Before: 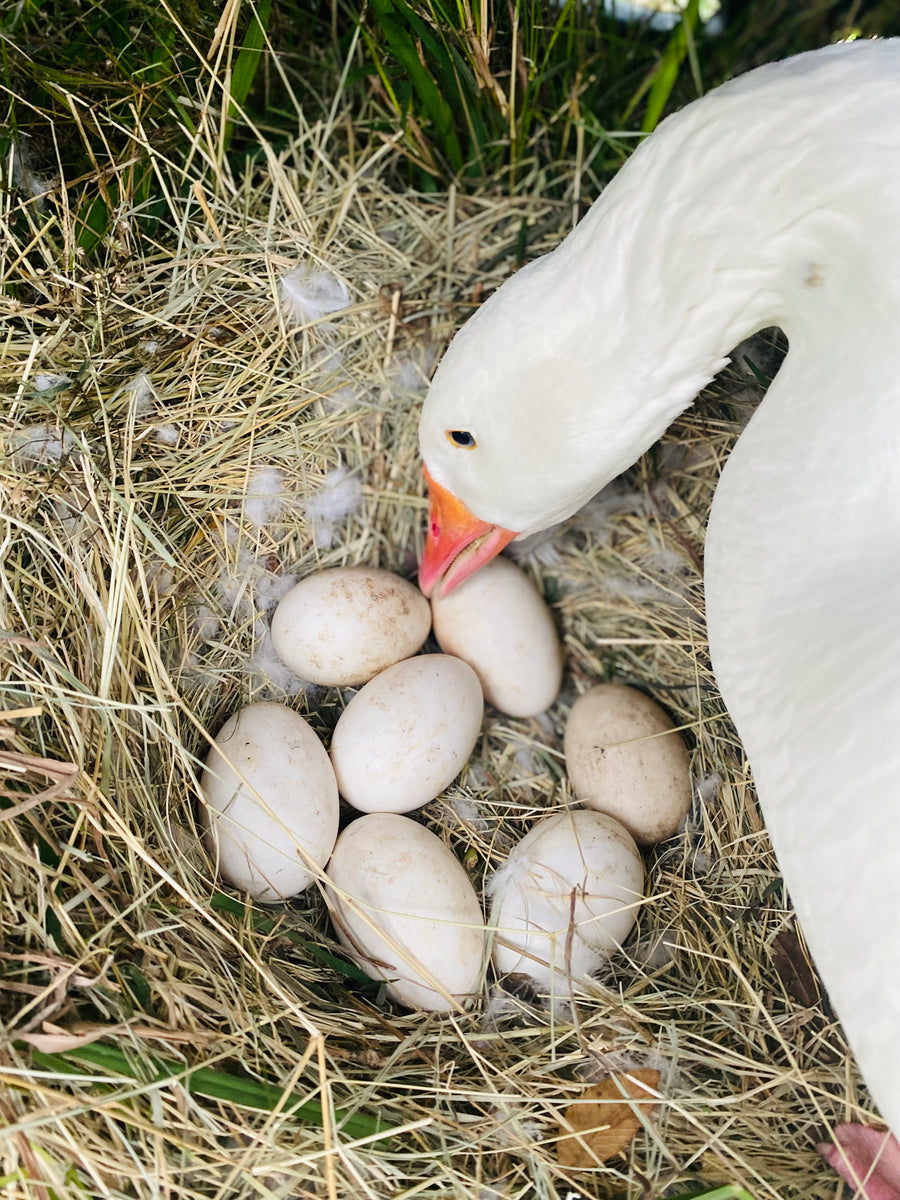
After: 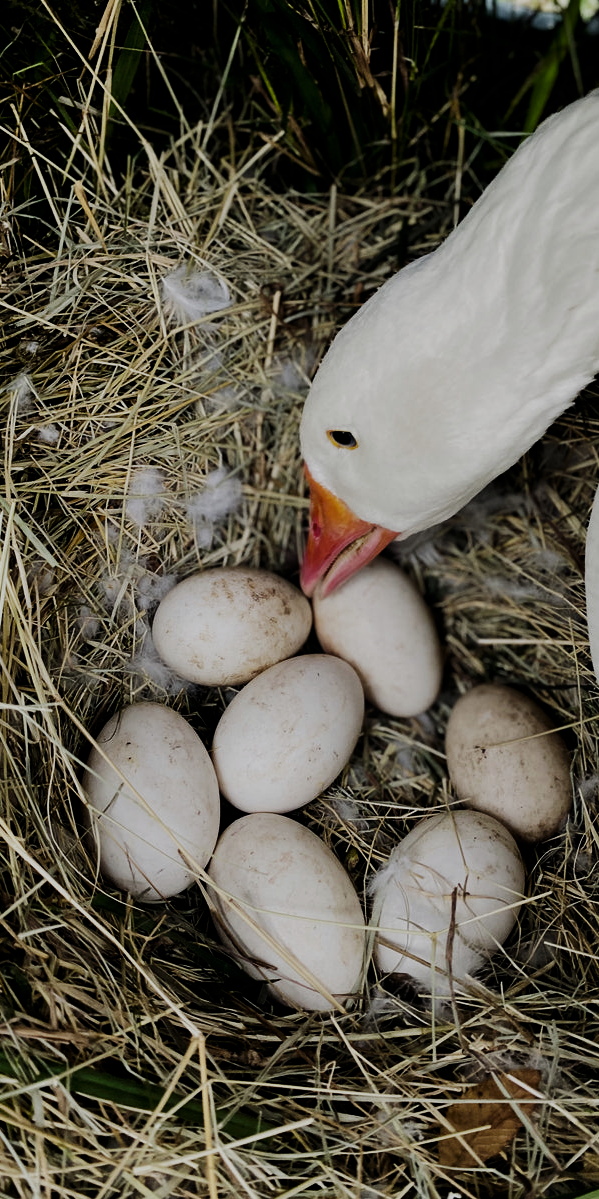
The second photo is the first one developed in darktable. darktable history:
base curve: curves: ch0 [(0, 0) (0.007, 0.004) (0.027, 0.03) (0.046, 0.07) (0.207, 0.54) (0.442, 0.872) (0.673, 0.972) (1, 1)], preserve colors none
levels: levels [0, 0.618, 1]
crop and rotate: left 13.325%, right 20.05%
exposure: exposure -1.565 EV, compensate exposure bias true, compensate highlight preservation false
shadows and highlights: shadows 24.26, highlights -77.71, soften with gaussian
